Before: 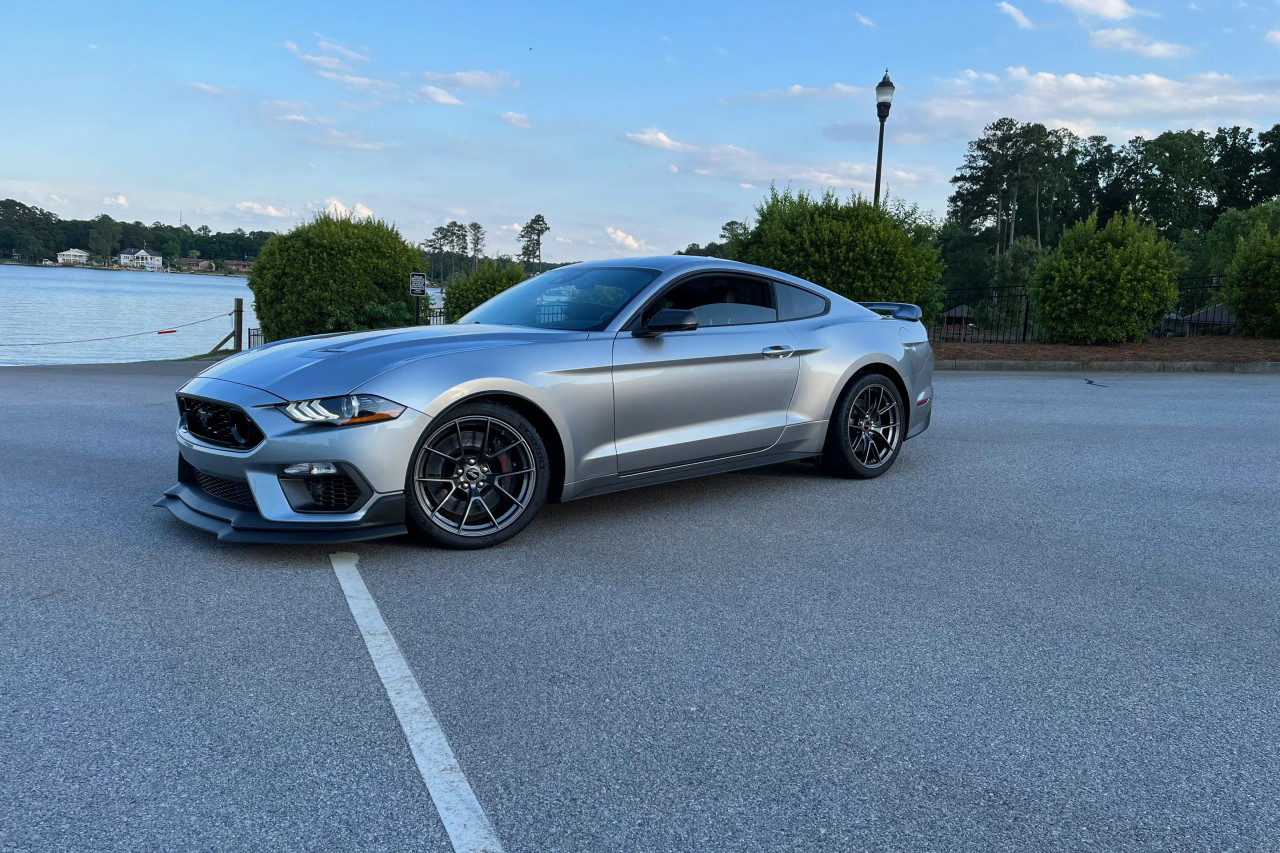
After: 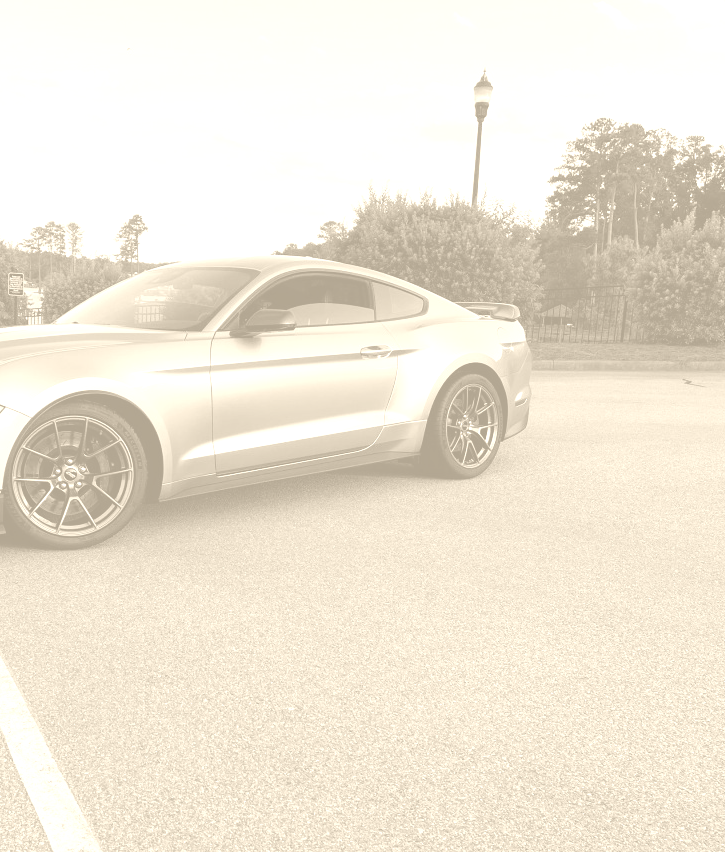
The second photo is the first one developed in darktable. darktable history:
crop: left 31.458%, top 0%, right 11.876%
contrast brightness saturation: contrast 0.07
colorize: hue 36°, saturation 71%, lightness 80.79%
